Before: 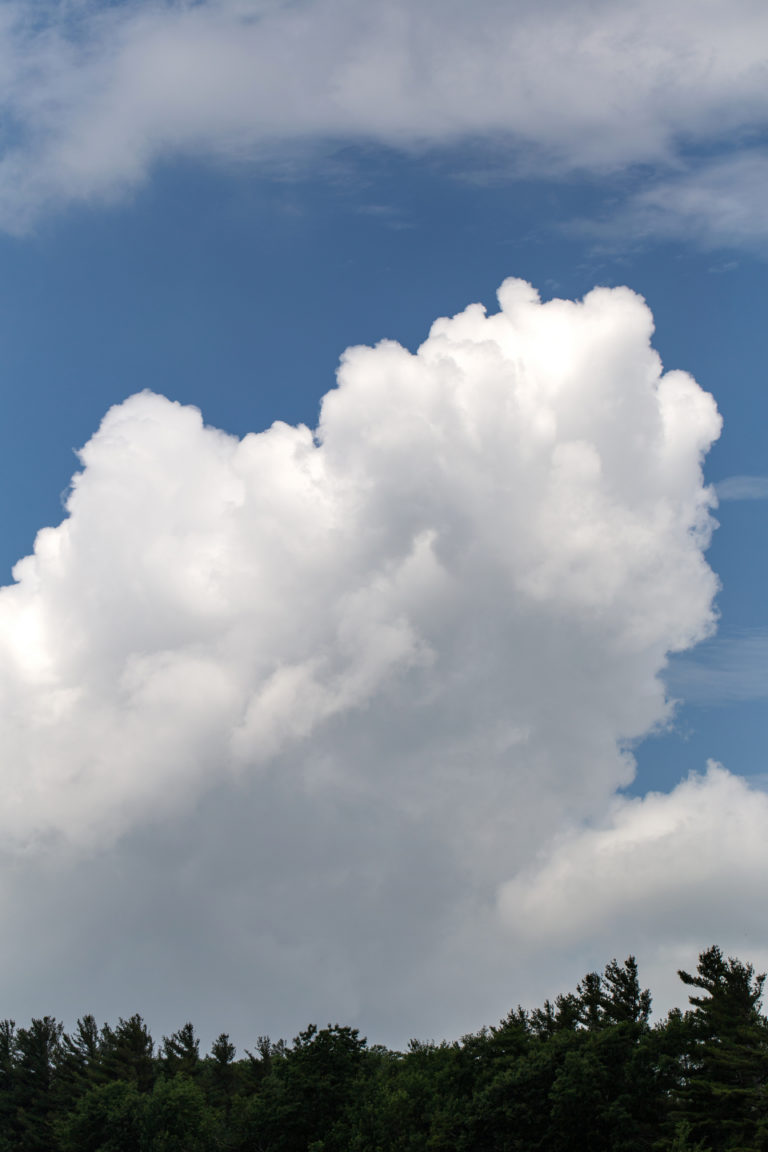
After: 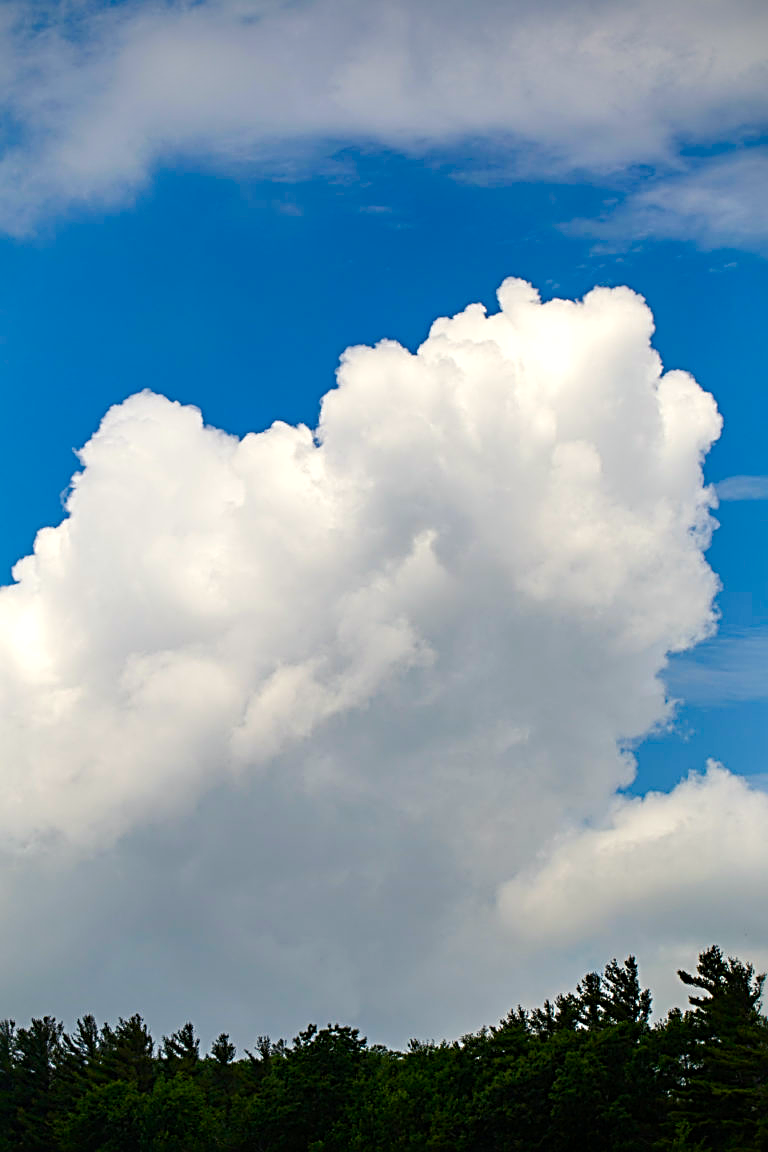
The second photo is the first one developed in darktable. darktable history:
color balance rgb: highlights gain › luminance 6.584%, highlights gain › chroma 1.27%, highlights gain › hue 90.34°, perceptual saturation grading › global saturation 35.093%, perceptual saturation grading › highlights -25.068%, perceptual saturation grading › shadows 50.122%, global vibrance 20%
contrast brightness saturation: contrast 0.076, saturation 0.199
sharpen: radius 3.053, amount 0.761
vignetting: saturation 0.002, center (-0.011, 0)
